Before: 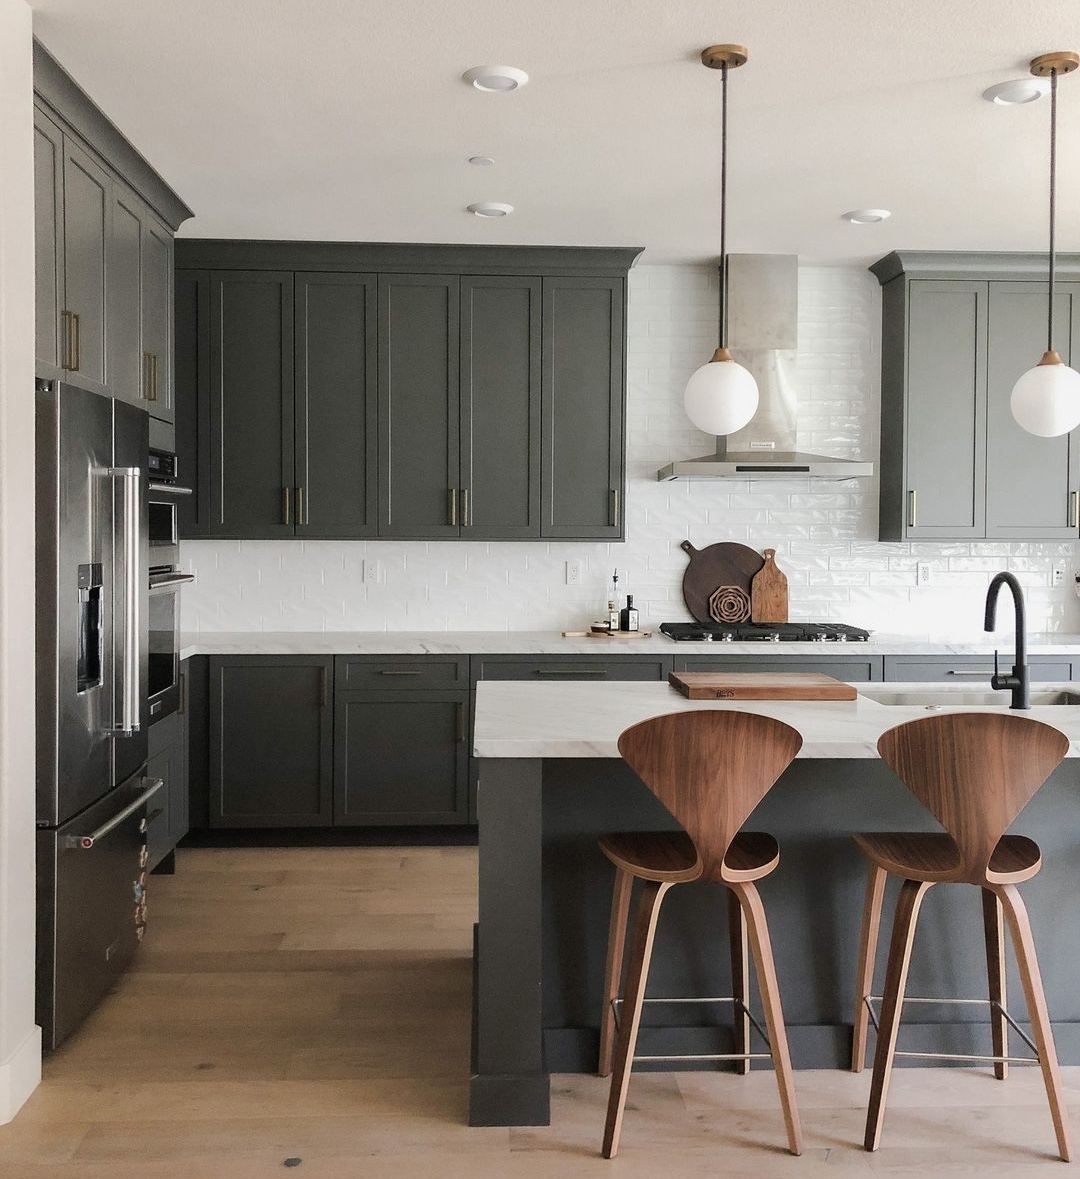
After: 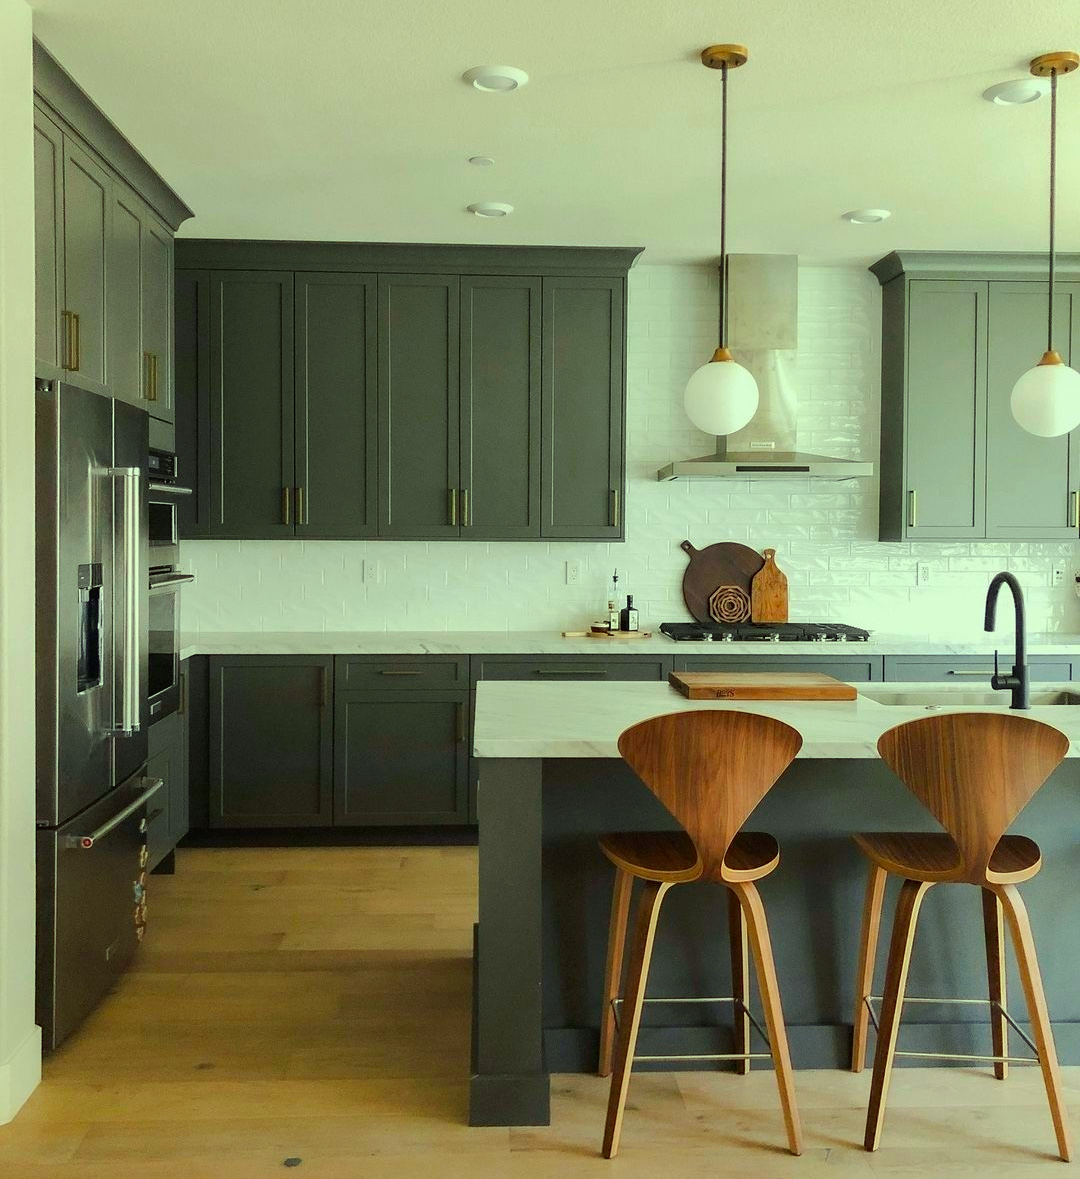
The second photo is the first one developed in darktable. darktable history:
color correction: highlights a* -10.94, highlights b* 9.82, saturation 1.71
